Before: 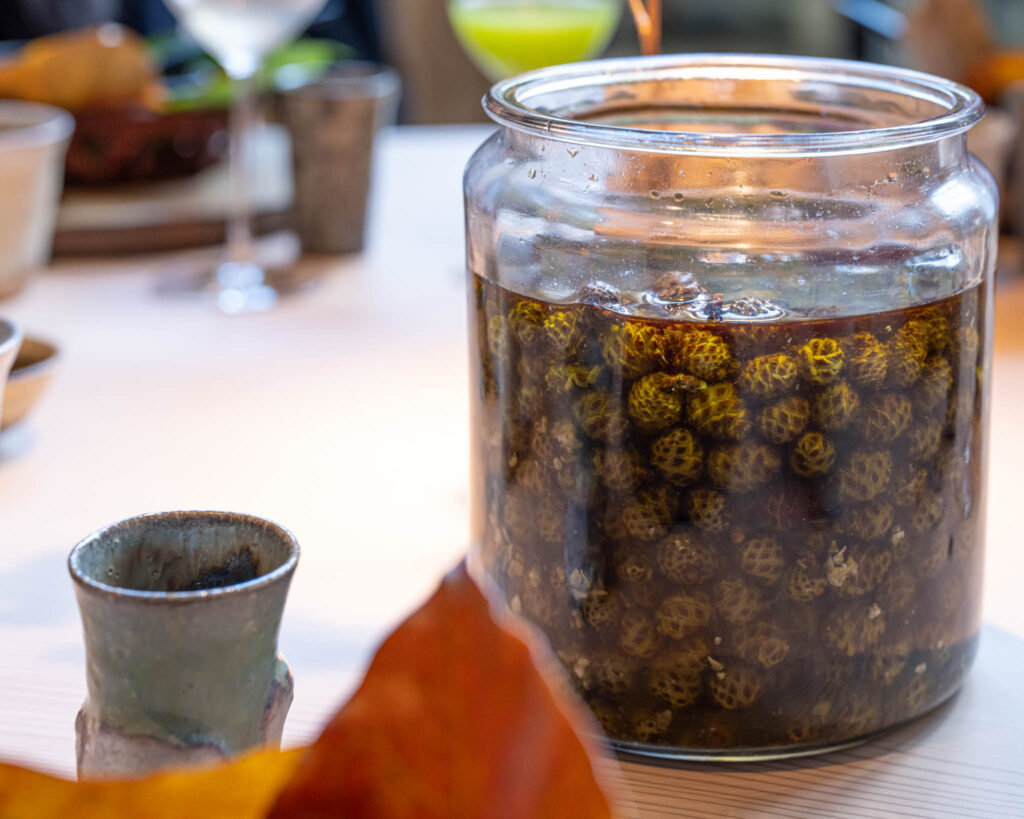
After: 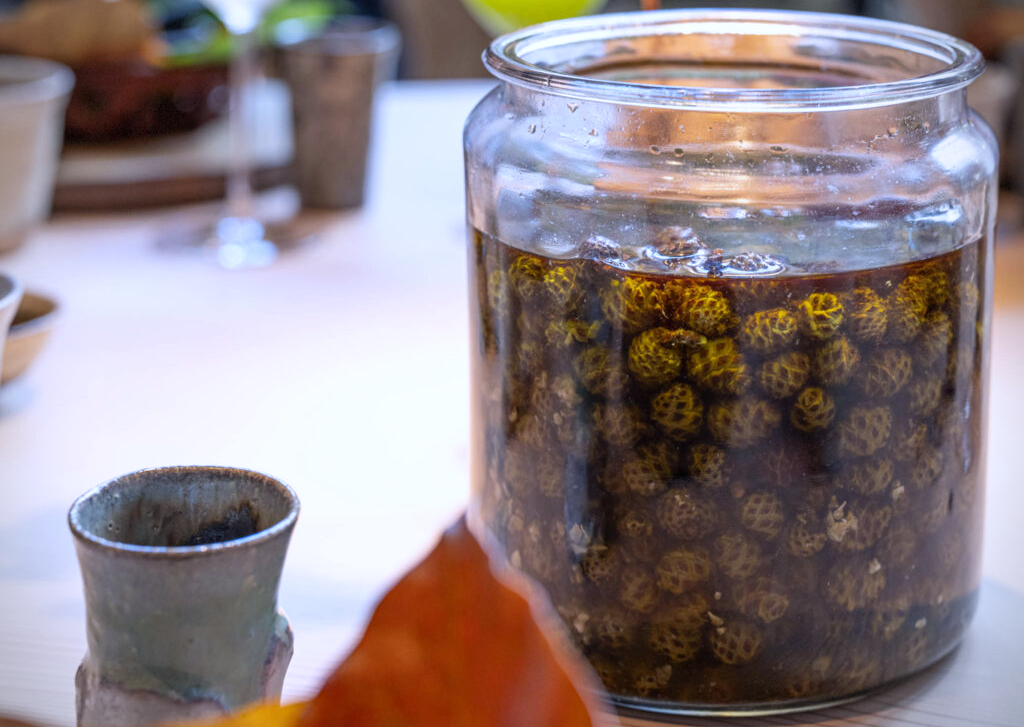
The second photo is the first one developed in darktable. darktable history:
crop and rotate: top 5.609%, bottom 5.609%
vignetting: dithering 8-bit output, unbound false
white balance: red 0.967, blue 1.119, emerald 0.756
